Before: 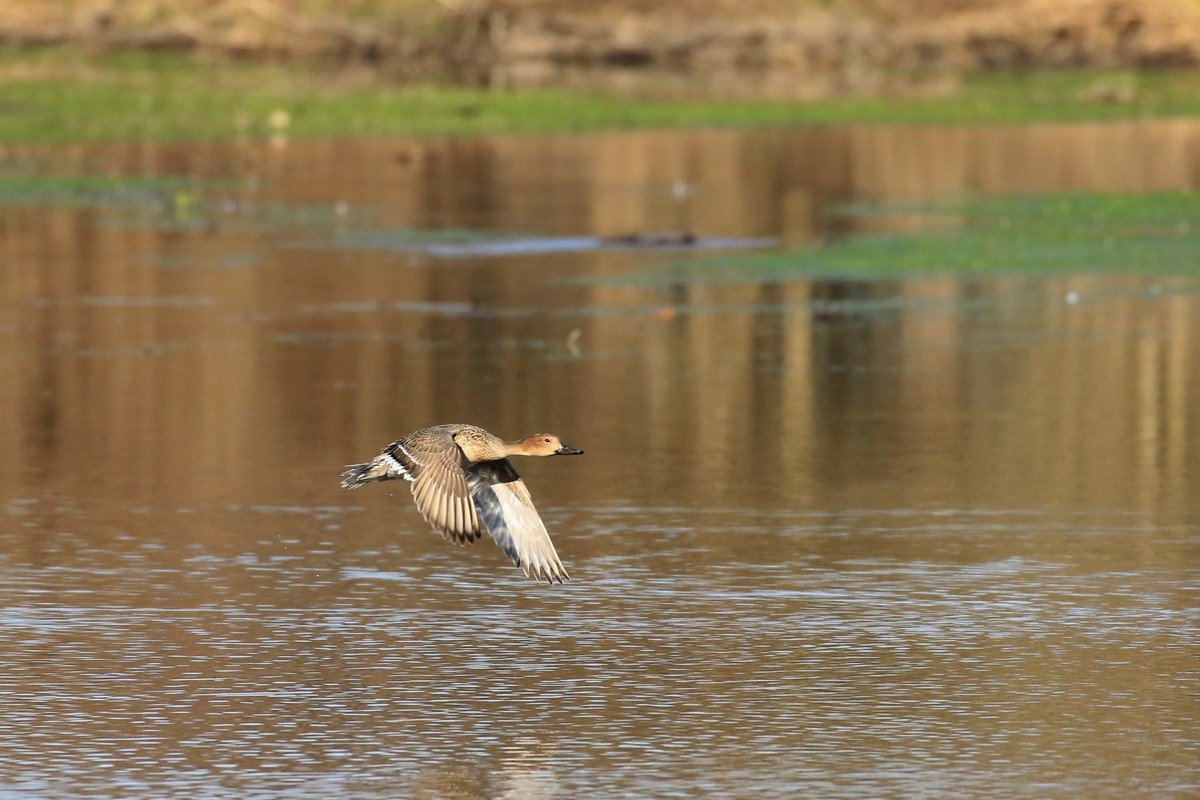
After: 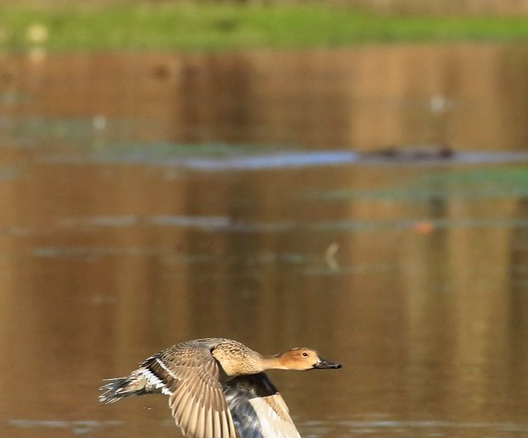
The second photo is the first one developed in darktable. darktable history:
crop: left 20.248%, top 10.86%, right 35.675%, bottom 34.321%
color contrast: green-magenta contrast 1.1, blue-yellow contrast 1.1, unbound 0
